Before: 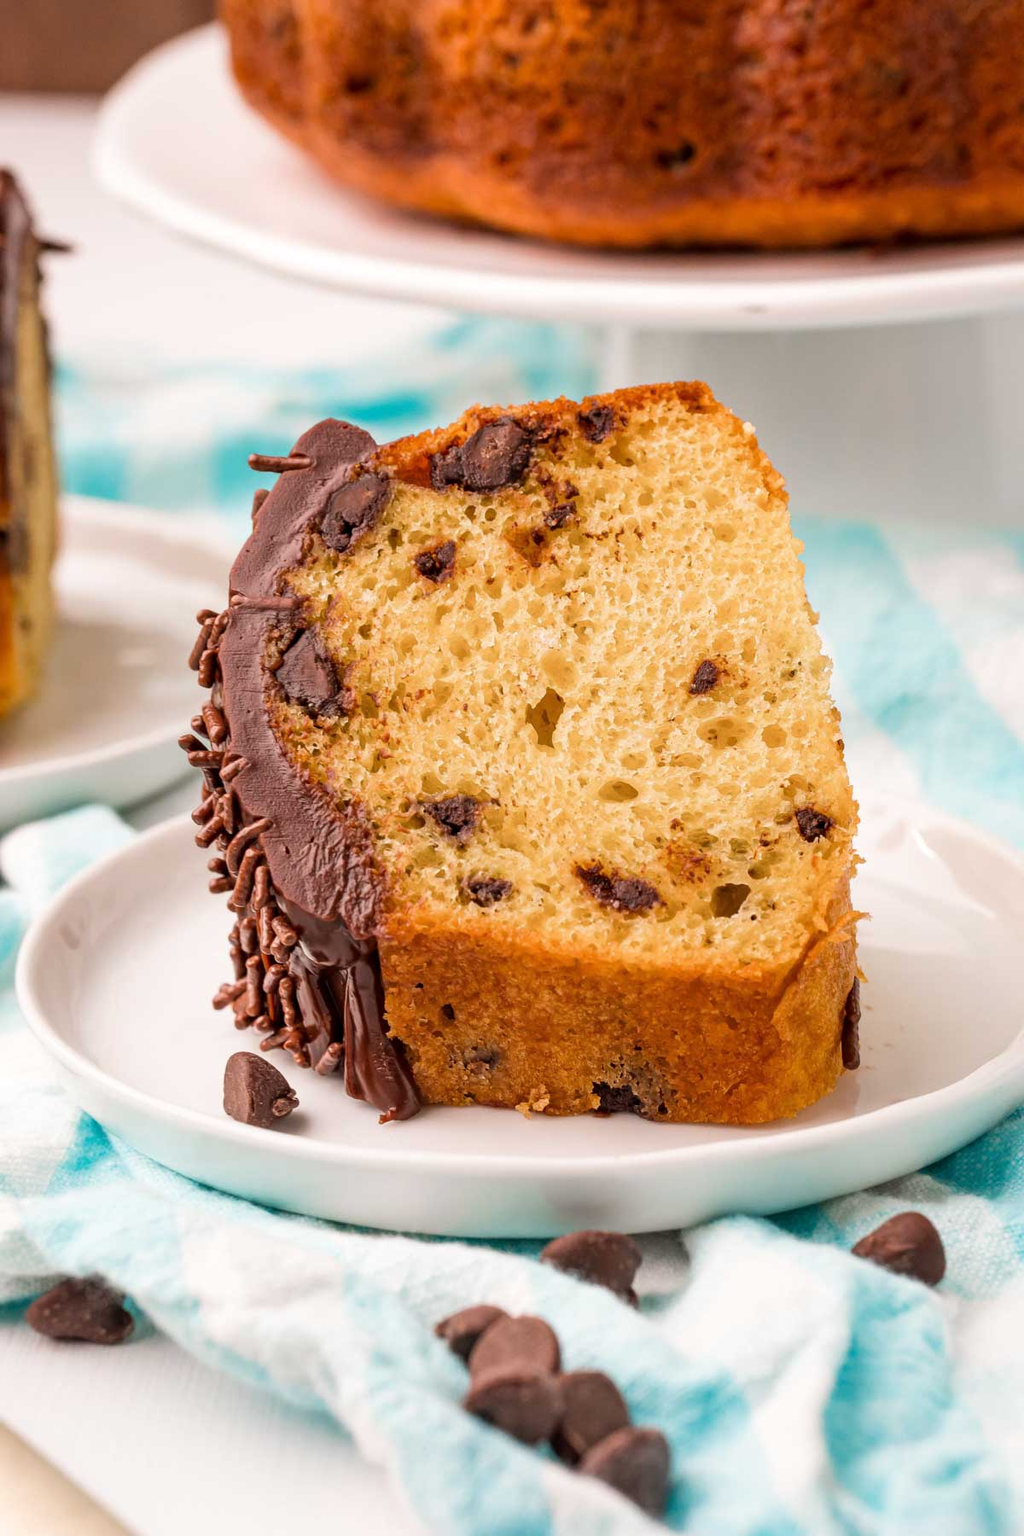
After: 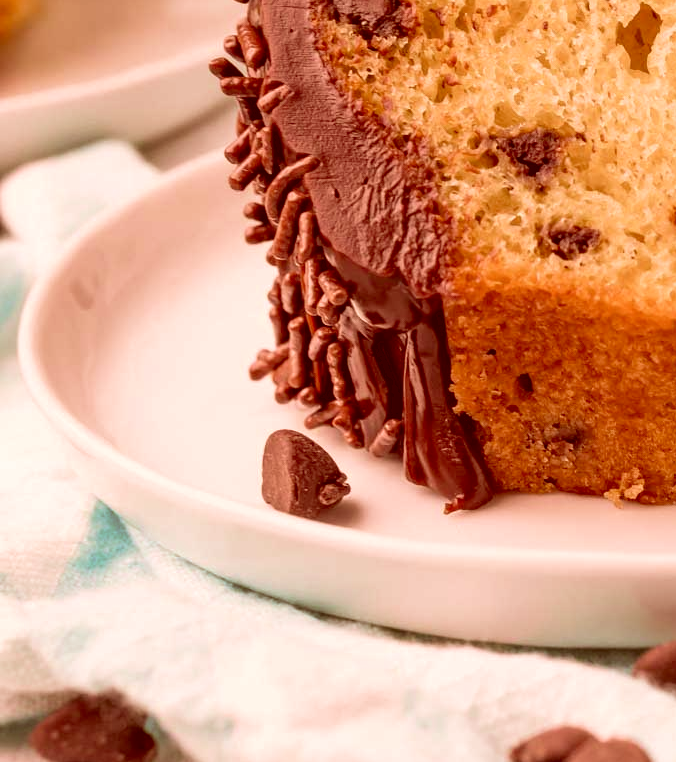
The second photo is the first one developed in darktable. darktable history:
color correction: highlights a* 9.49, highlights b* 8.47, shadows a* 39.49, shadows b* 39.75, saturation 0.771
velvia: on, module defaults
crop: top 44.654%, right 43.628%, bottom 12.977%
